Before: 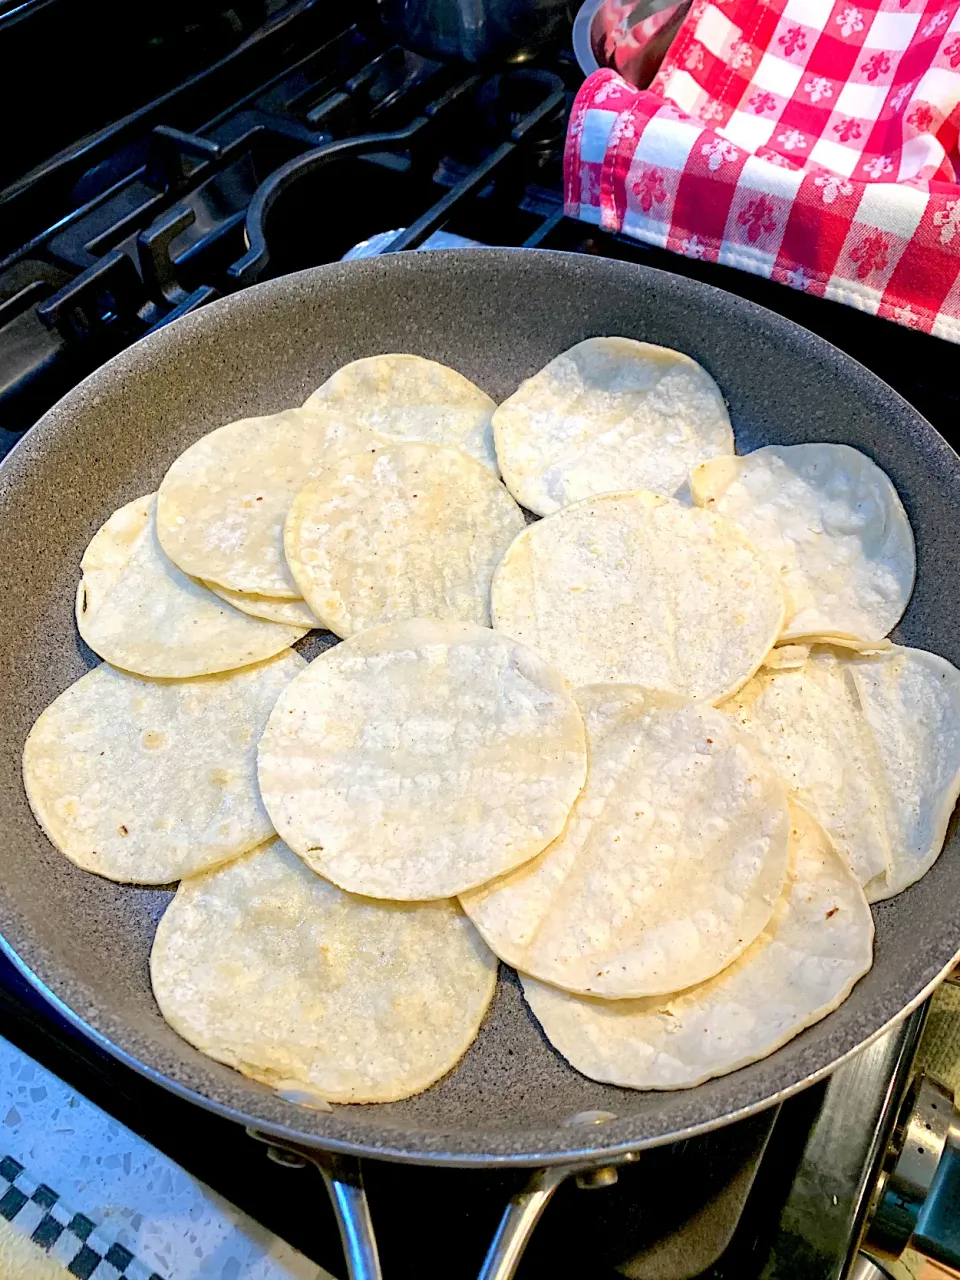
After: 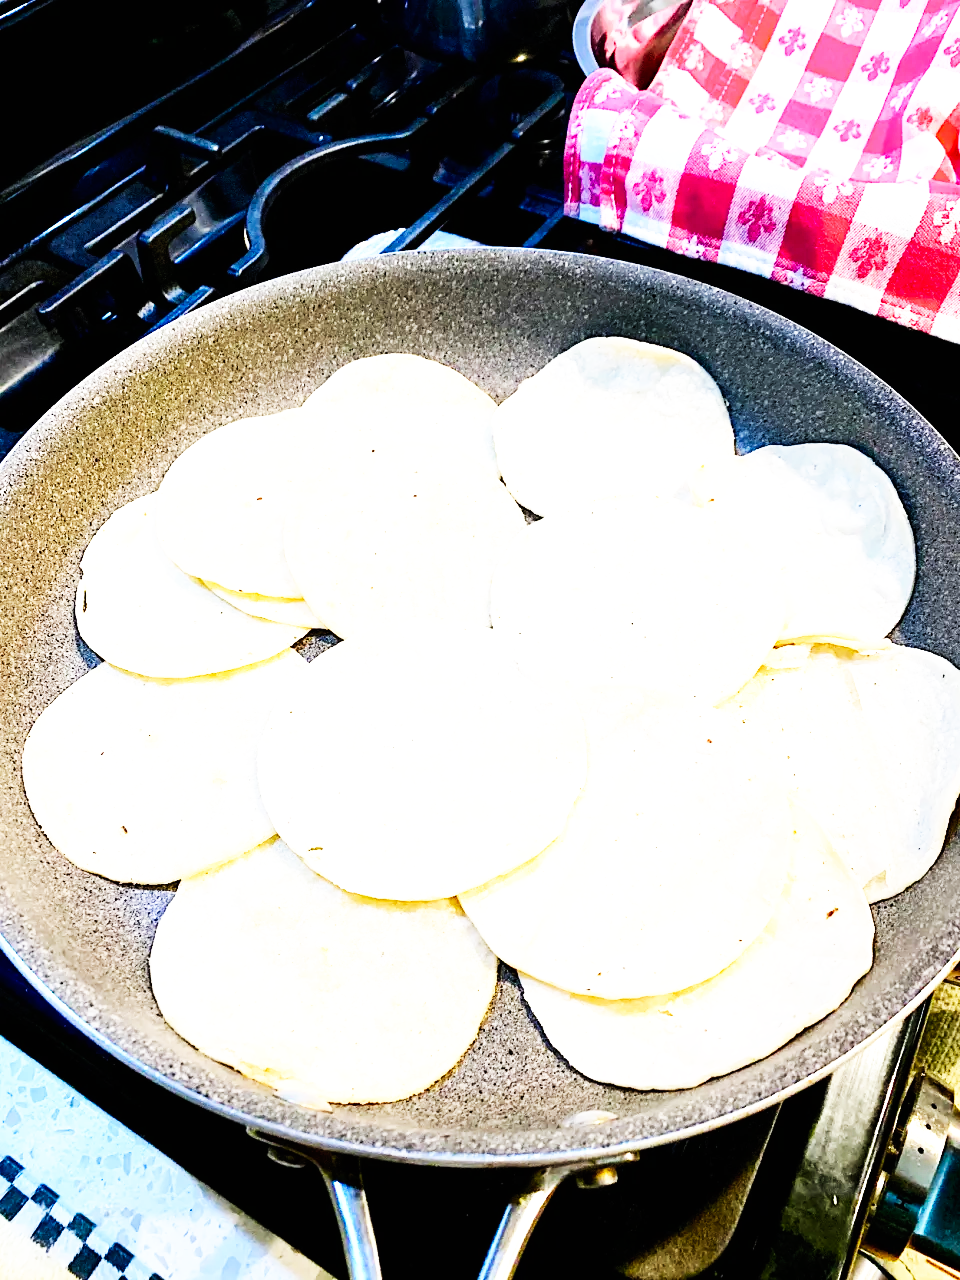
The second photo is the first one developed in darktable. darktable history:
tone equalizer: -8 EV -0.75 EV, -7 EV -0.7 EV, -6 EV -0.6 EV, -5 EV -0.4 EV, -3 EV 0.4 EV, -2 EV 0.6 EV, -1 EV 0.7 EV, +0 EV 0.75 EV, edges refinement/feathering 500, mask exposure compensation -1.57 EV, preserve details no
base curve: curves: ch0 [(0, 0) (0.007, 0.004) (0.027, 0.03) (0.046, 0.07) (0.207, 0.54) (0.442, 0.872) (0.673, 0.972) (1, 1)], preserve colors none
